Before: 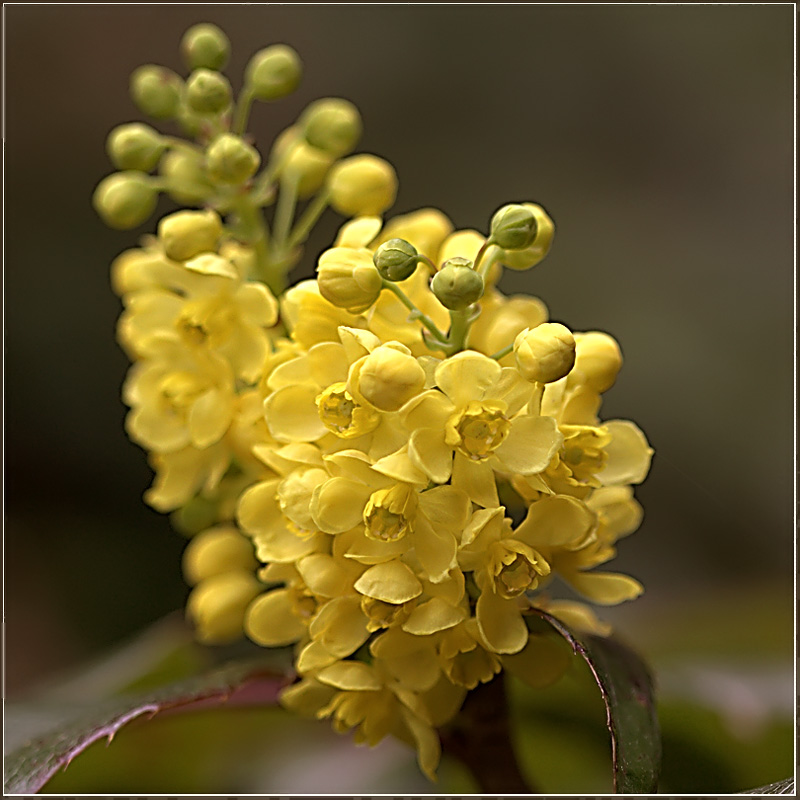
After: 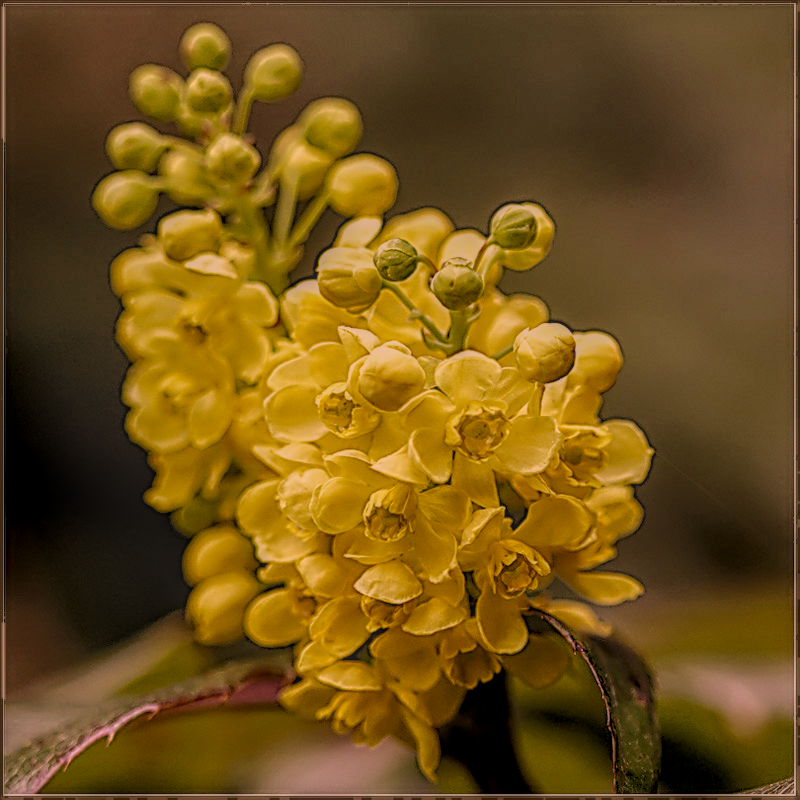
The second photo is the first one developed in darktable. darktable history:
filmic rgb: black relative exposure -7.65 EV, white relative exposure 4.56 EV, hardness 3.61, add noise in highlights 0, preserve chrominance no, color science v3 (2019), use custom middle-gray values true, contrast in highlights soft
local contrast: highlights 20%, shadows 31%, detail 201%, midtone range 0.2
shadows and highlights: radius 170.78, shadows 27.08, white point adjustment 3.27, highlights -68.2, soften with gaussian
color correction: highlights a* 20.76, highlights b* 19.47
